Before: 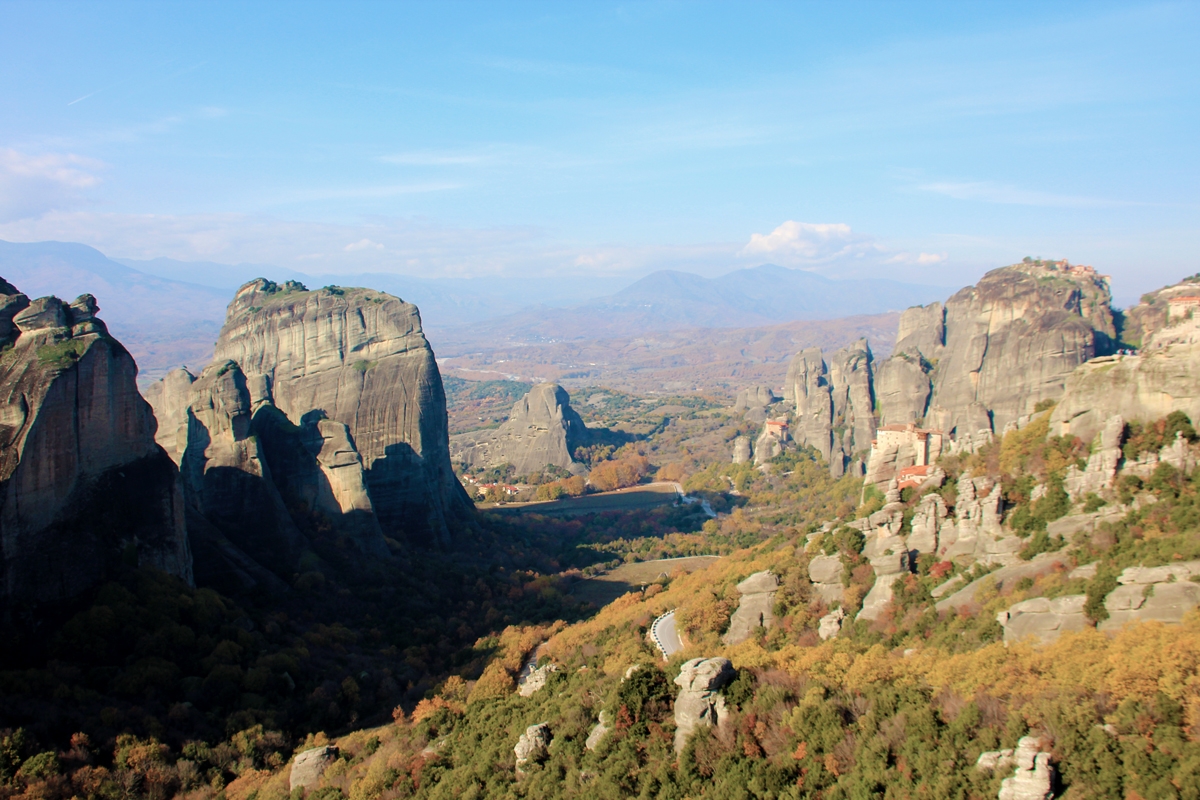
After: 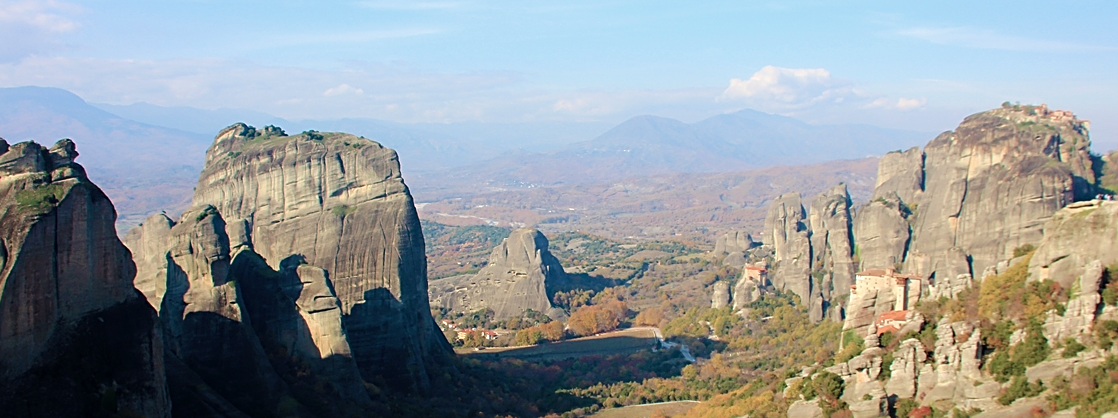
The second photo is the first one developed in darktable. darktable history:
crop: left 1.791%, top 19.418%, right 4.98%, bottom 28.299%
sharpen: on, module defaults
